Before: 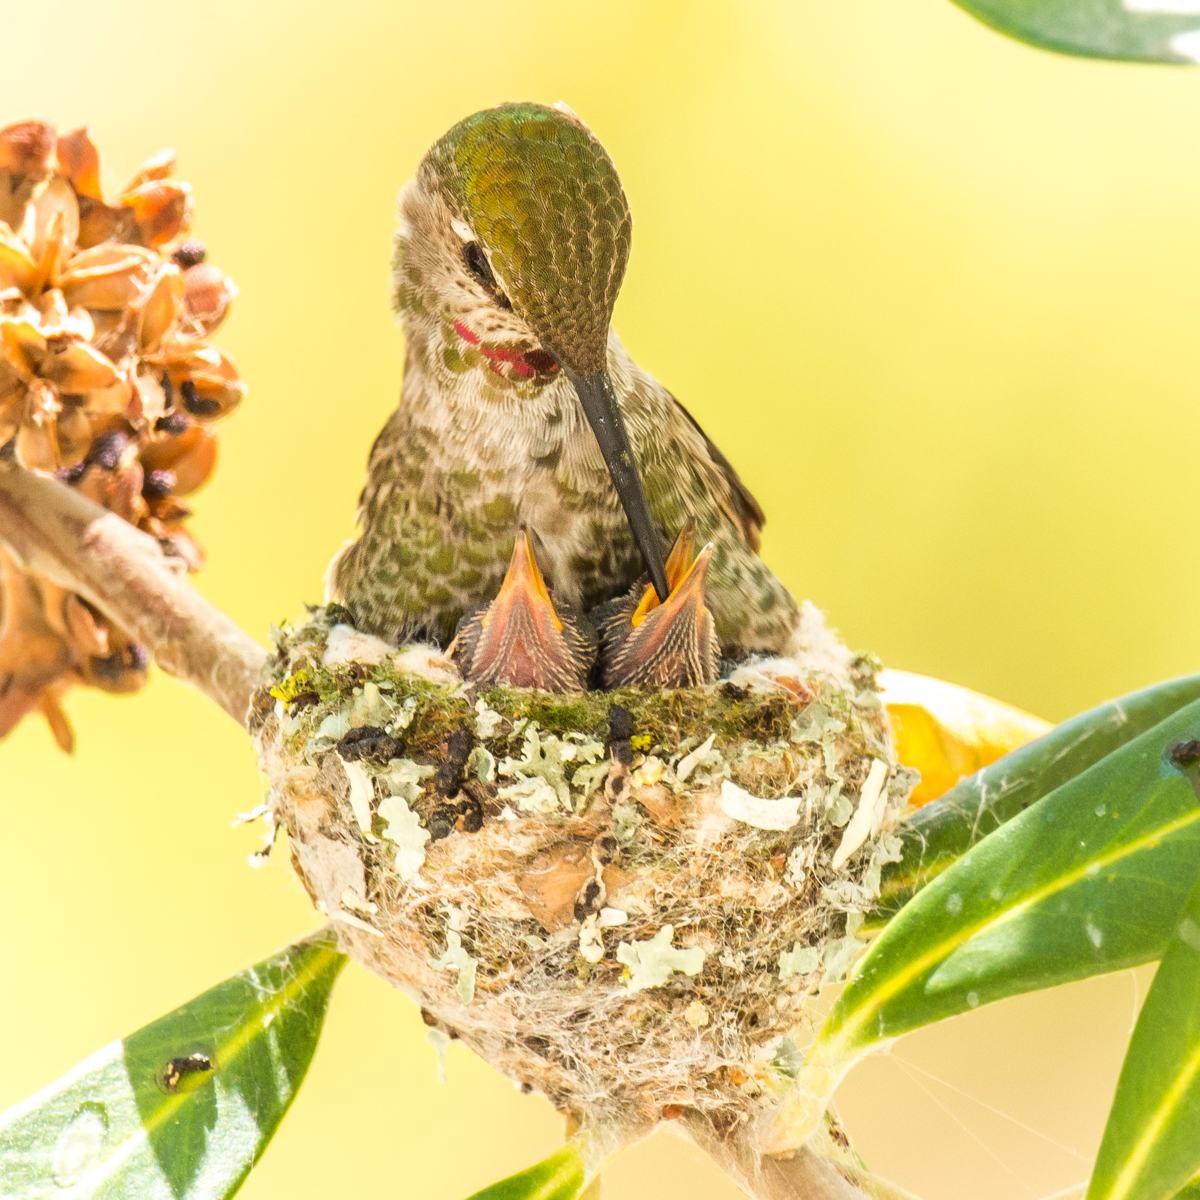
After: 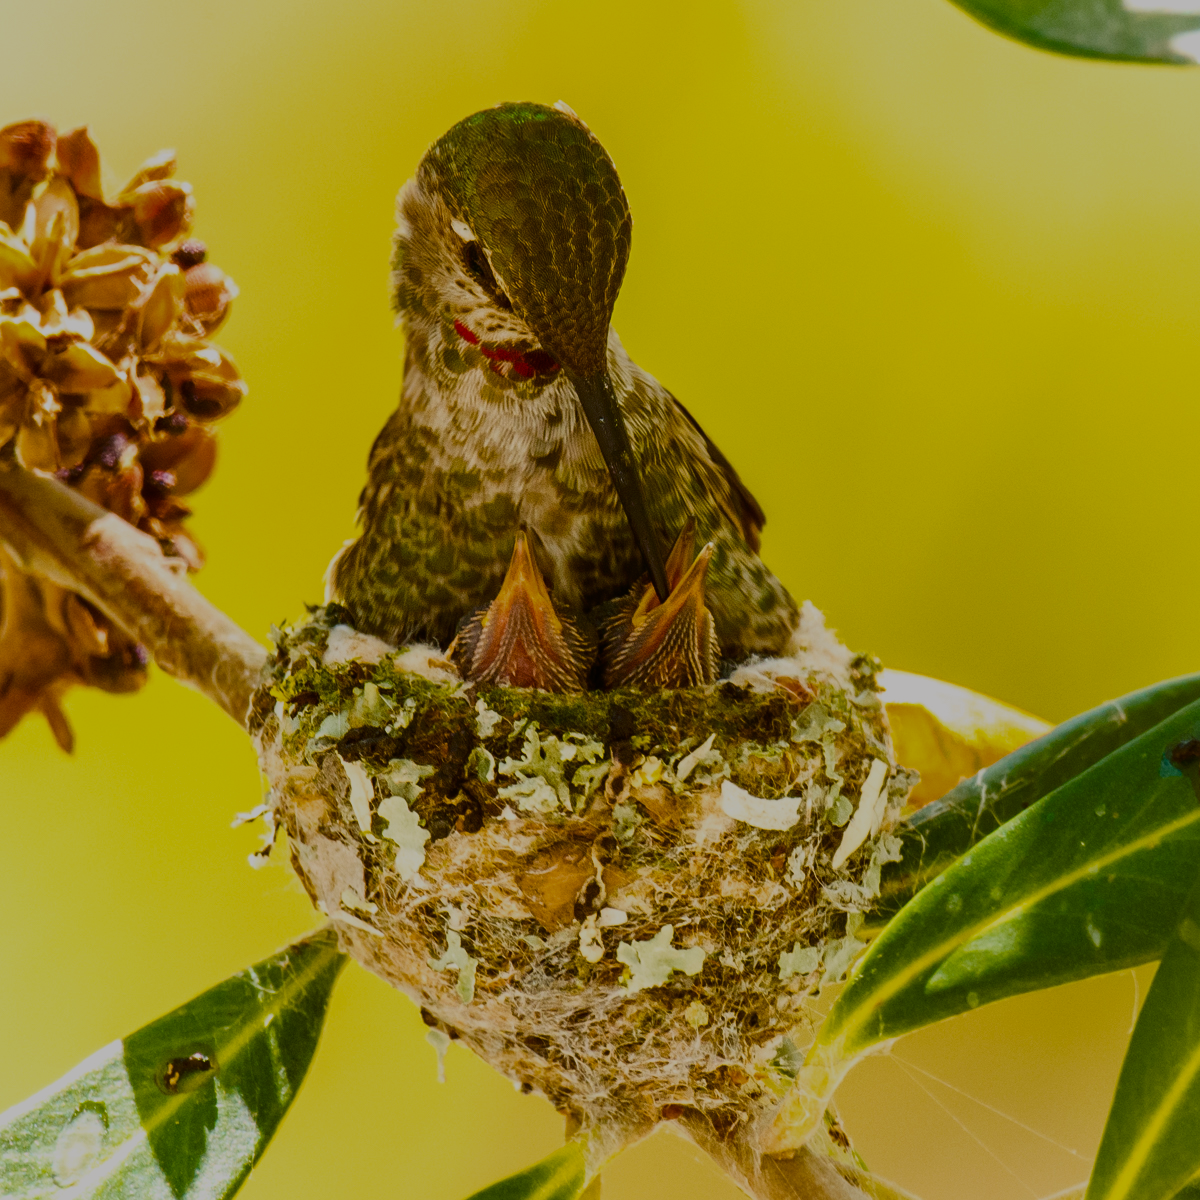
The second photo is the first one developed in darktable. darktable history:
color balance rgb: shadows lift › chroma 1.011%, shadows lift › hue 29.05°, linear chroma grading › global chroma 9.132%, perceptual saturation grading › global saturation 30.583%, global vibrance 44.39%
exposure: exposure 0.211 EV, compensate exposure bias true, compensate highlight preservation false
contrast brightness saturation: contrast 0.374, brightness 0.106
